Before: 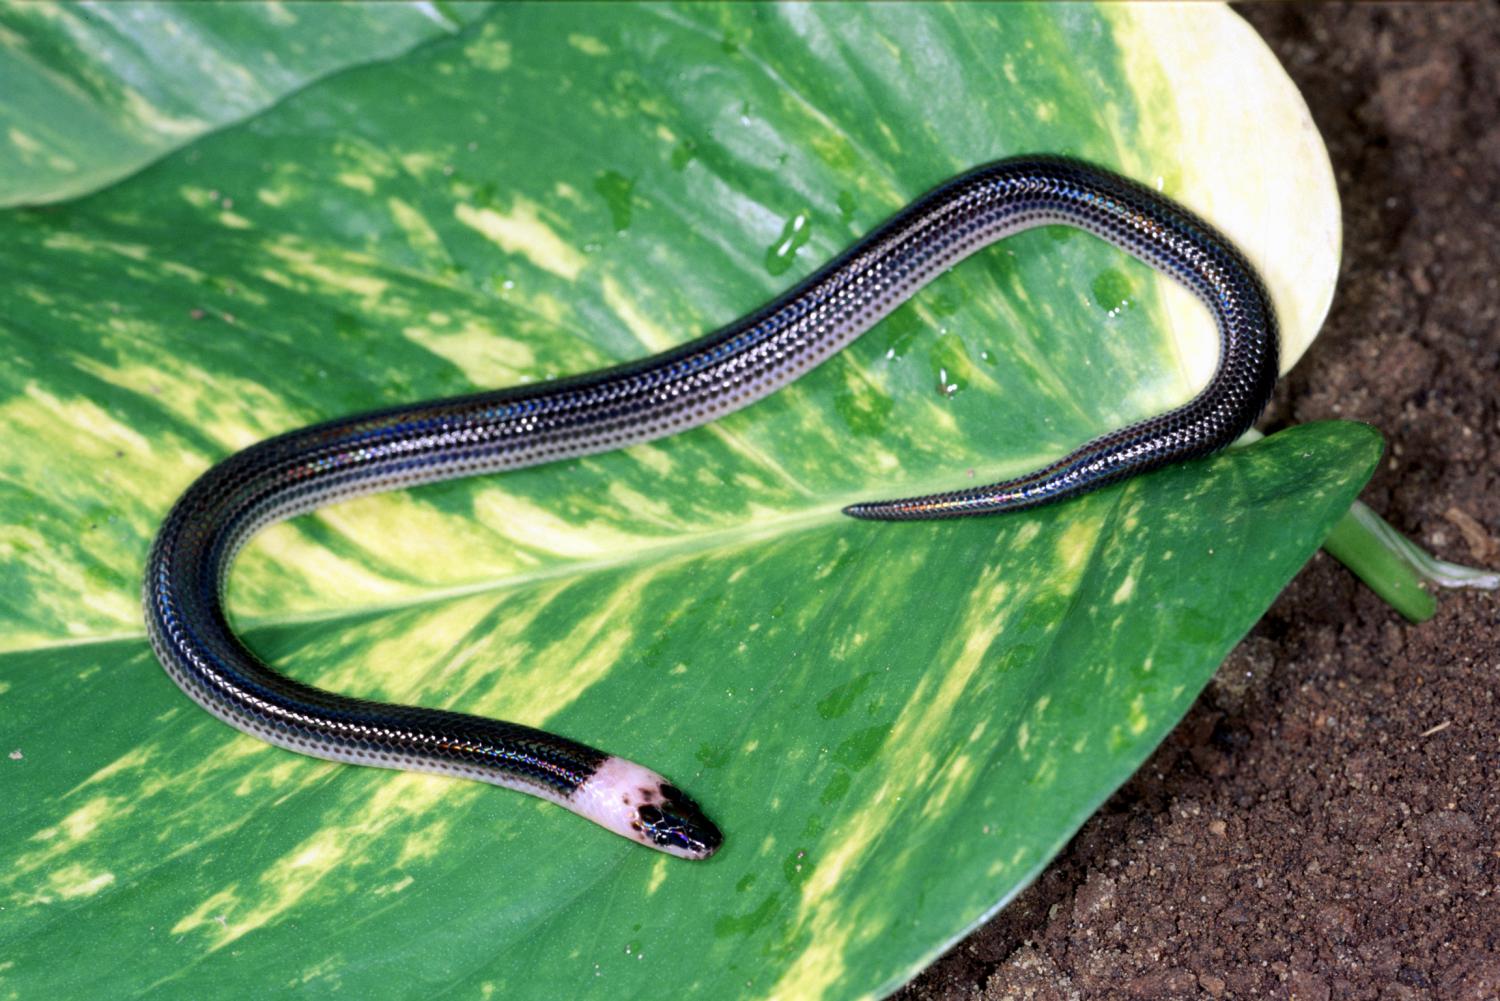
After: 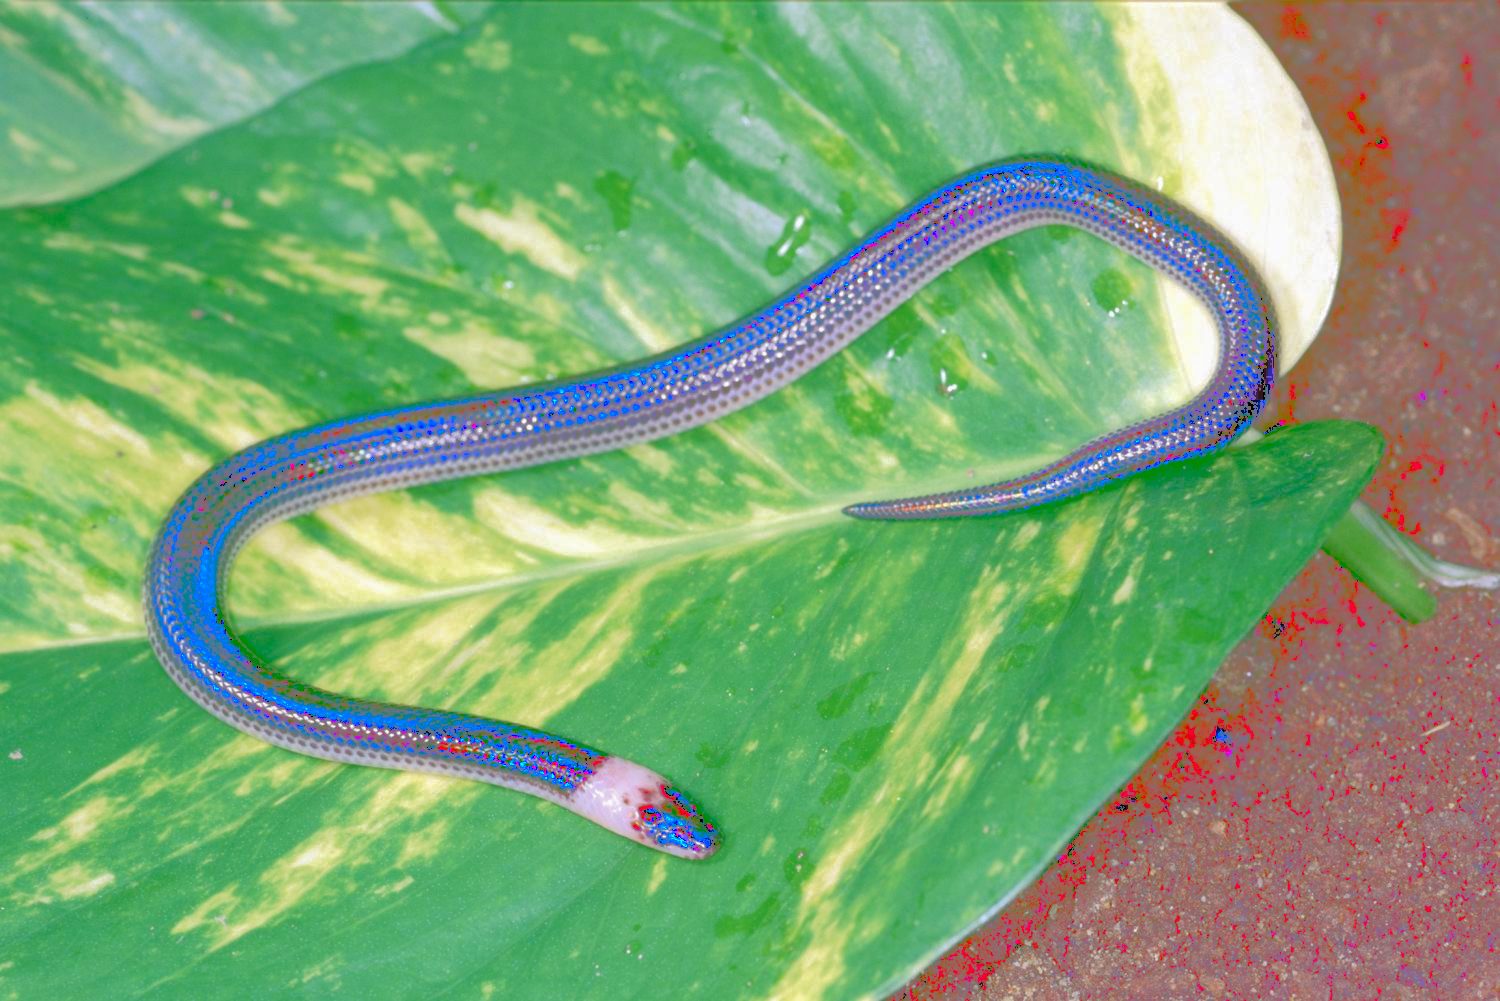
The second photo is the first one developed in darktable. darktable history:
tone curve: curves: ch0 [(0, 0) (0.003, 0.453) (0.011, 0.457) (0.025, 0.457) (0.044, 0.463) (0.069, 0.464) (0.1, 0.471) (0.136, 0.475) (0.177, 0.481) (0.224, 0.486) (0.277, 0.496) (0.335, 0.515) (0.399, 0.544) (0.468, 0.577) (0.543, 0.621) (0.623, 0.67) (0.709, 0.73) (0.801, 0.788) (0.898, 0.848) (1, 1)], color space Lab, linked channels, preserve colors none
